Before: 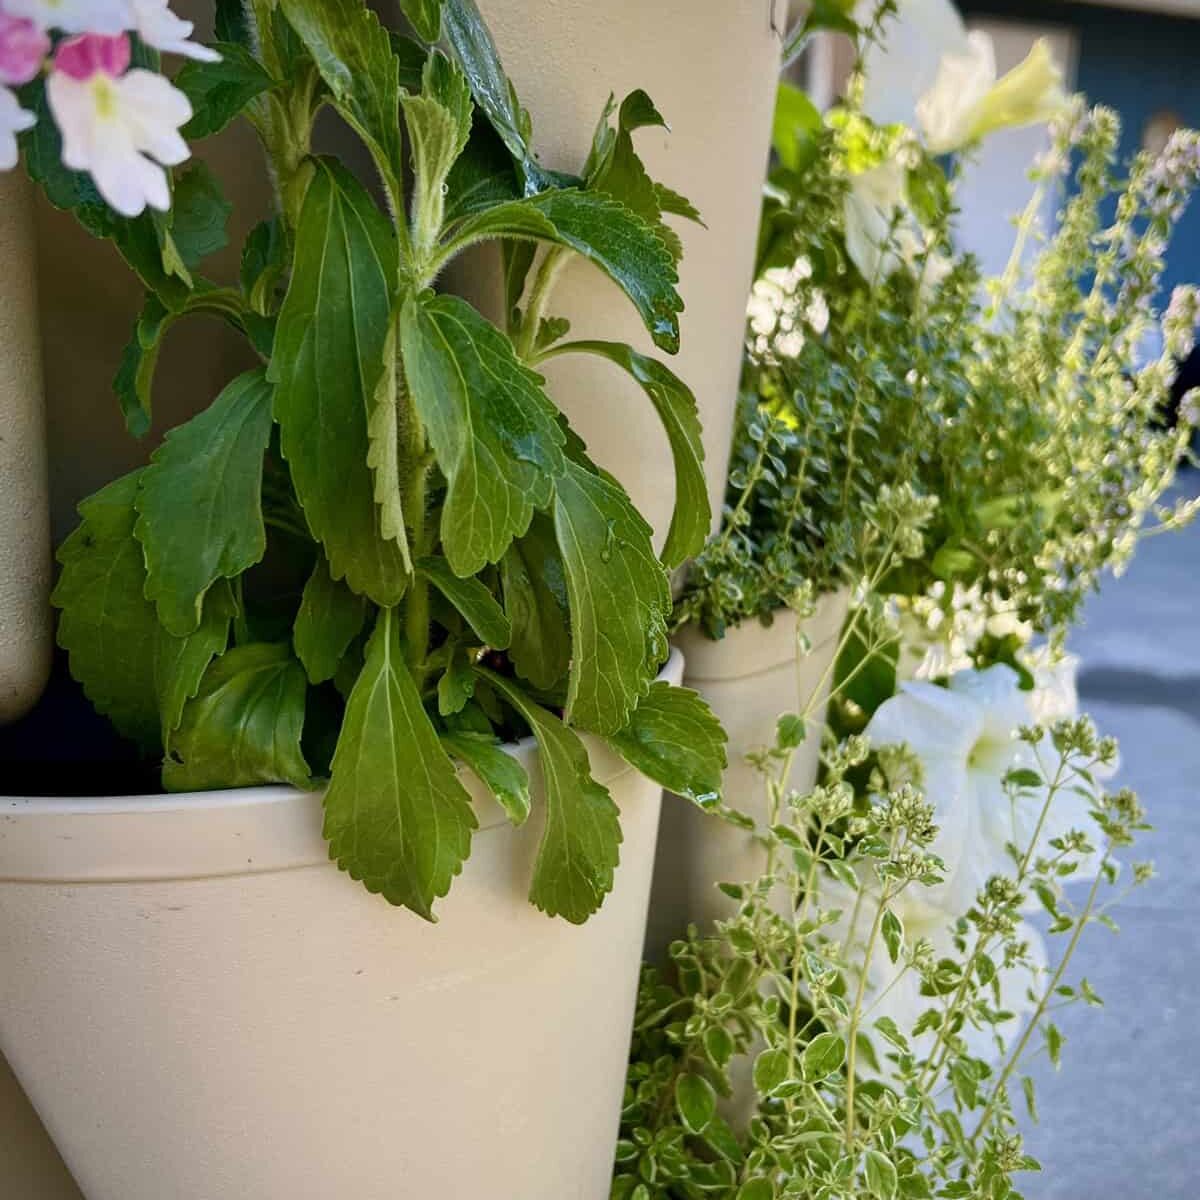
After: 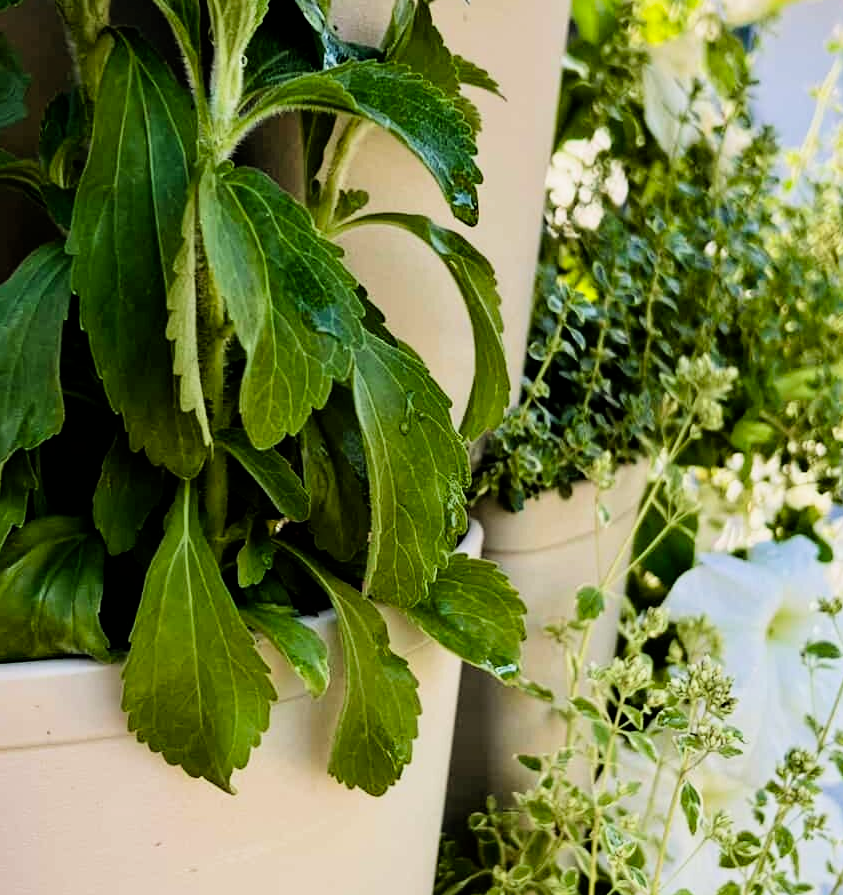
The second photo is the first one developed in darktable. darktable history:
levels: levels [0, 0.476, 0.951]
crop and rotate: left 16.796%, top 10.684%, right 12.906%, bottom 14.675%
filmic rgb: black relative exposure -5.03 EV, white relative exposure 3.96 EV, hardness 2.9, contrast 1.411, highlights saturation mix -19.75%
